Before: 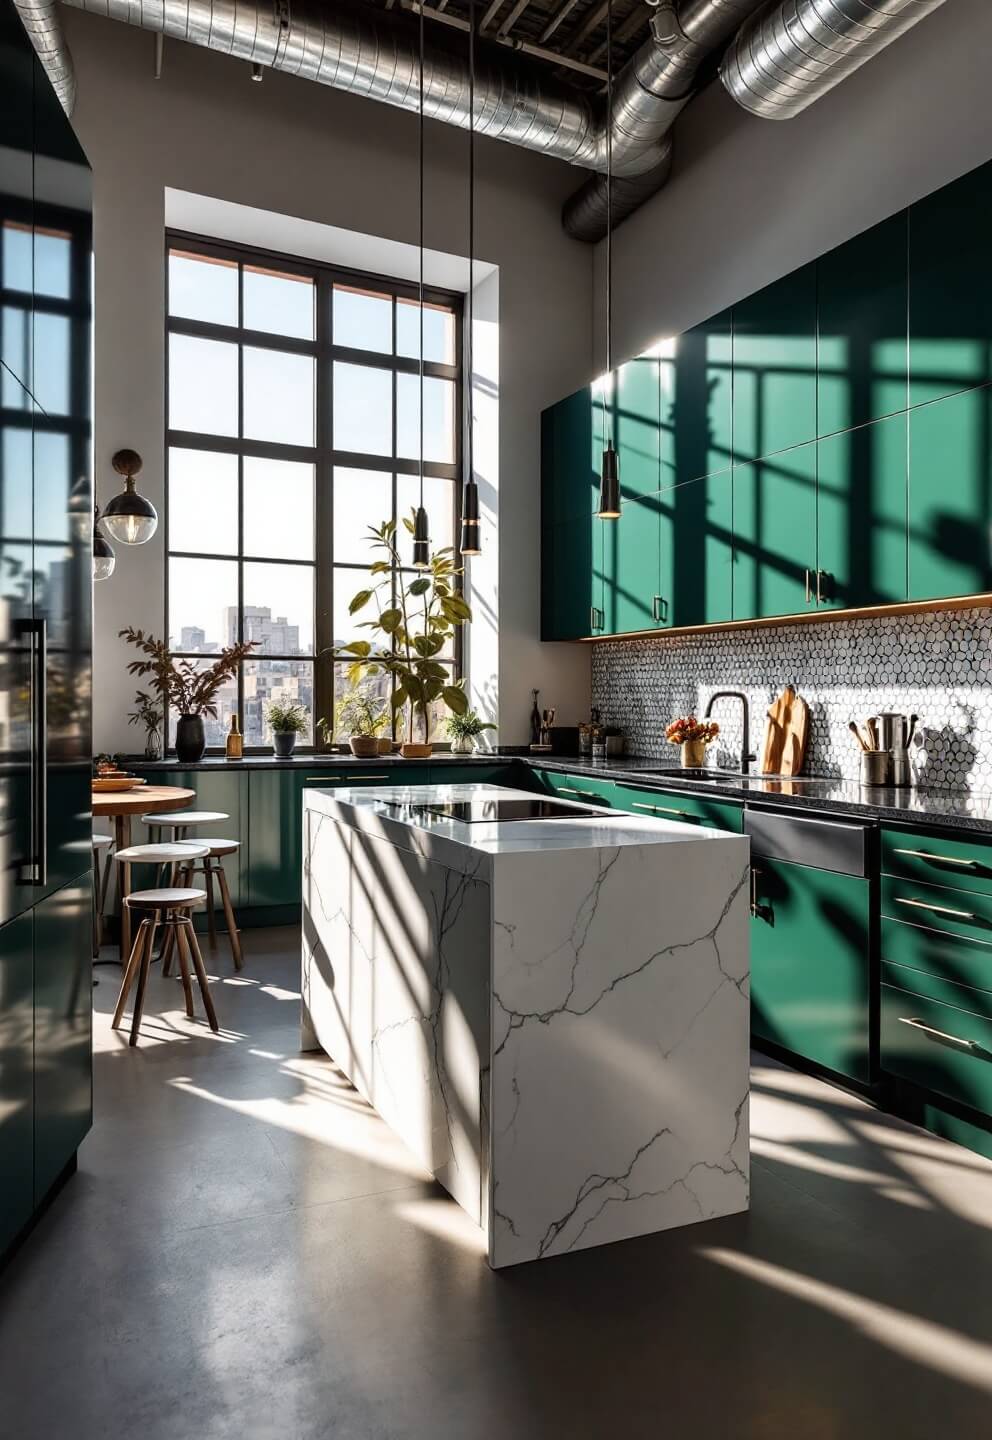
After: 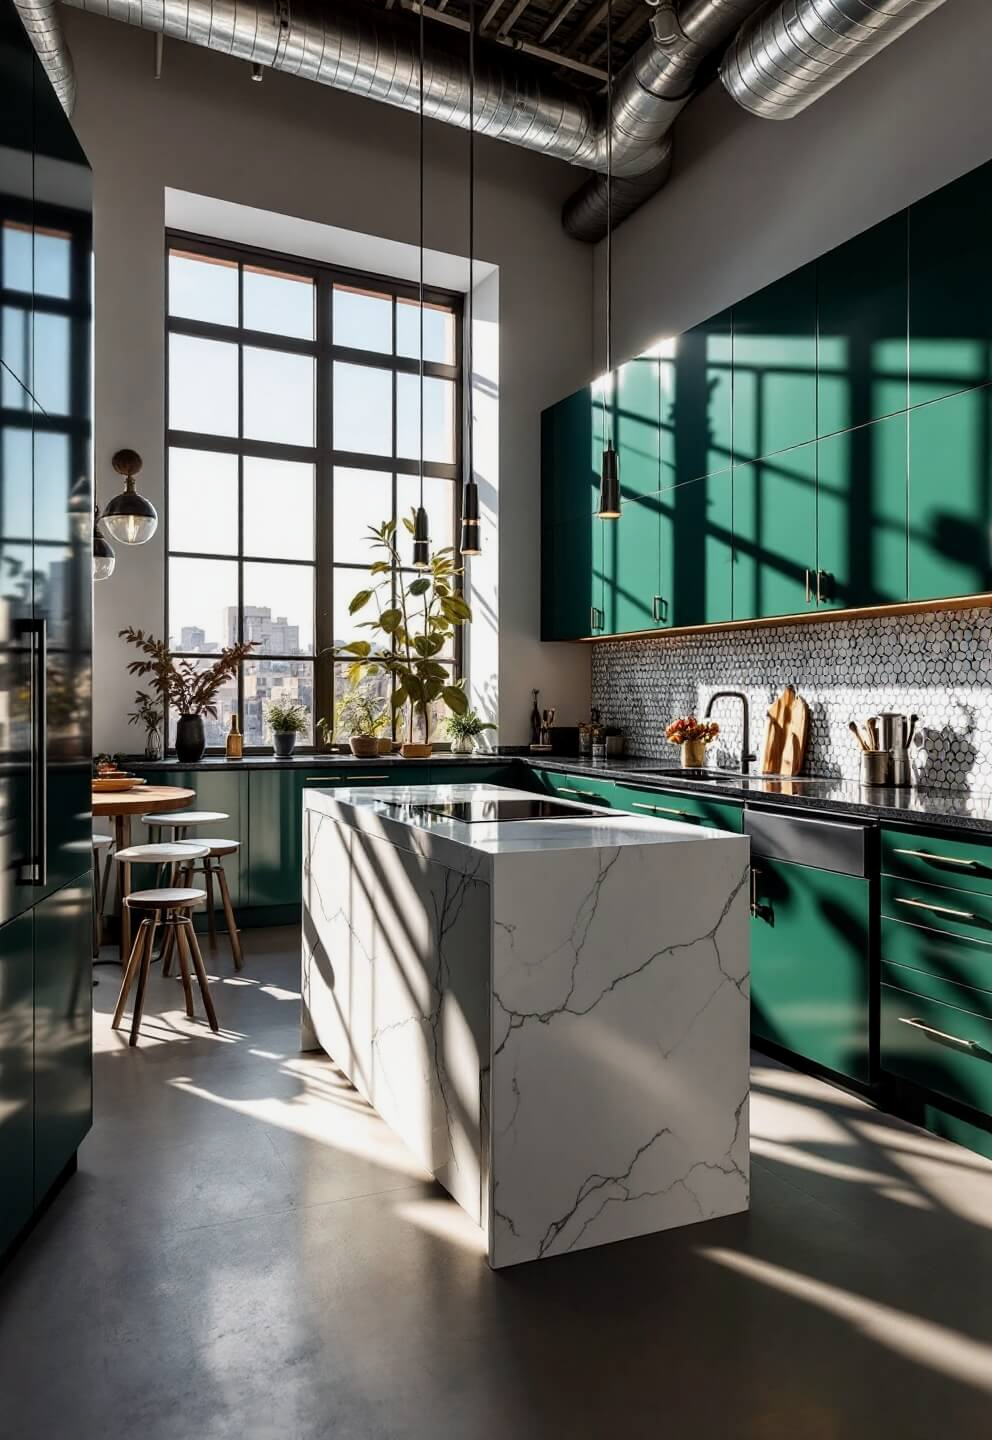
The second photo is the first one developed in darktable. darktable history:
exposure: black level correction 0.001, exposure -0.125 EV, compensate exposure bias true, compensate highlight preservation false
